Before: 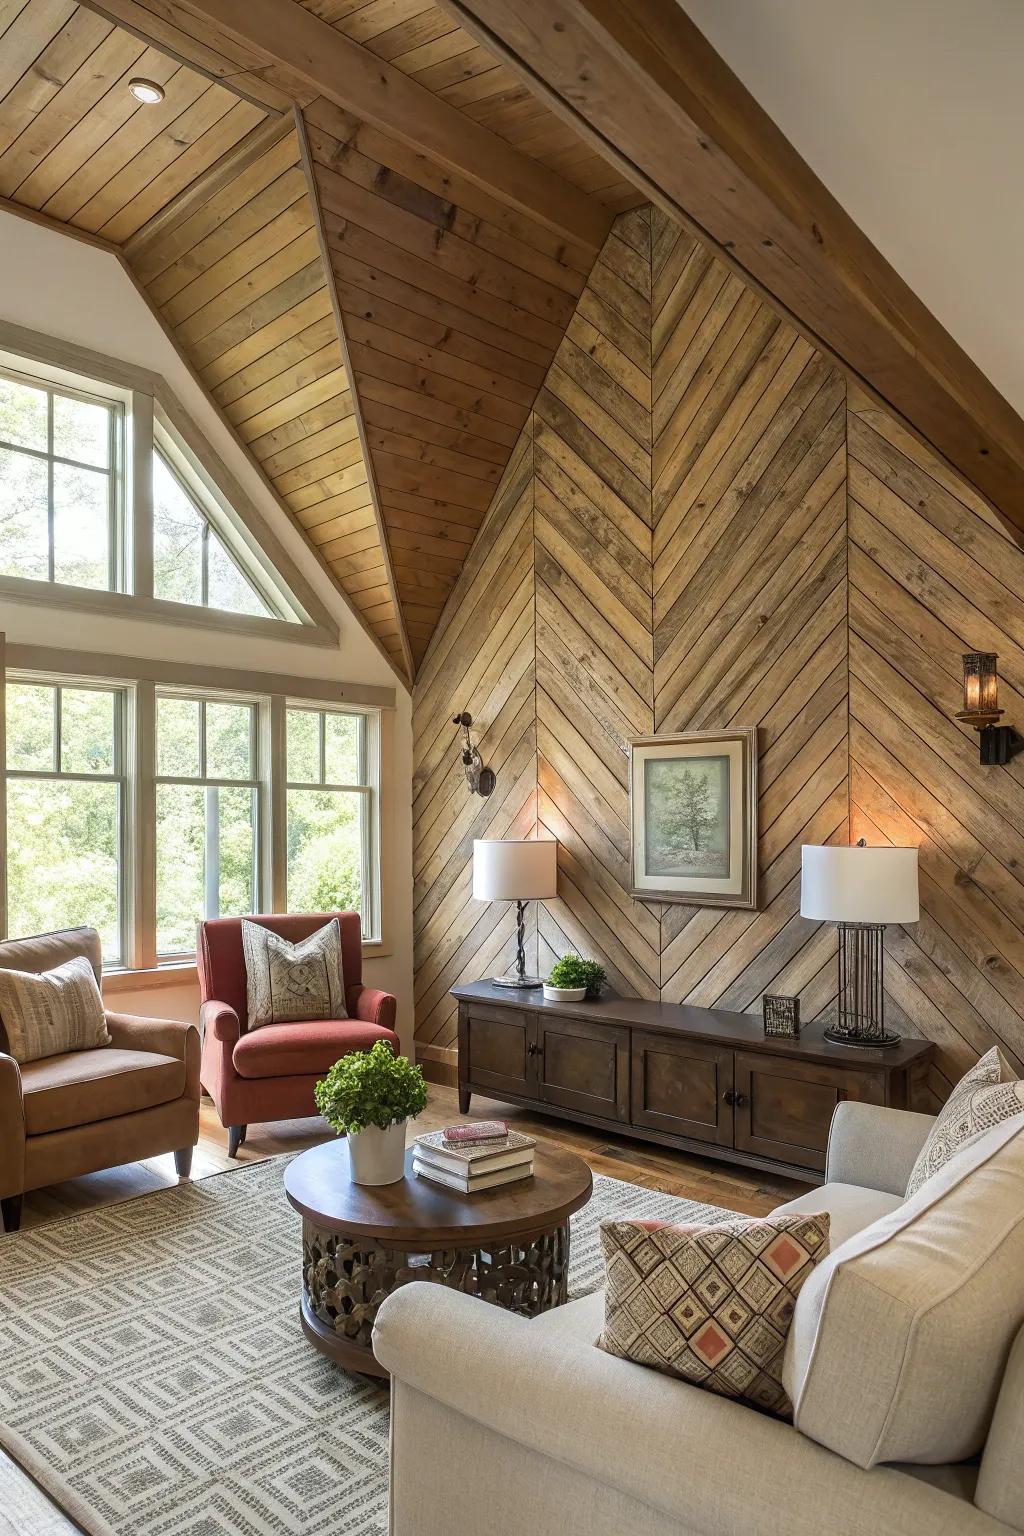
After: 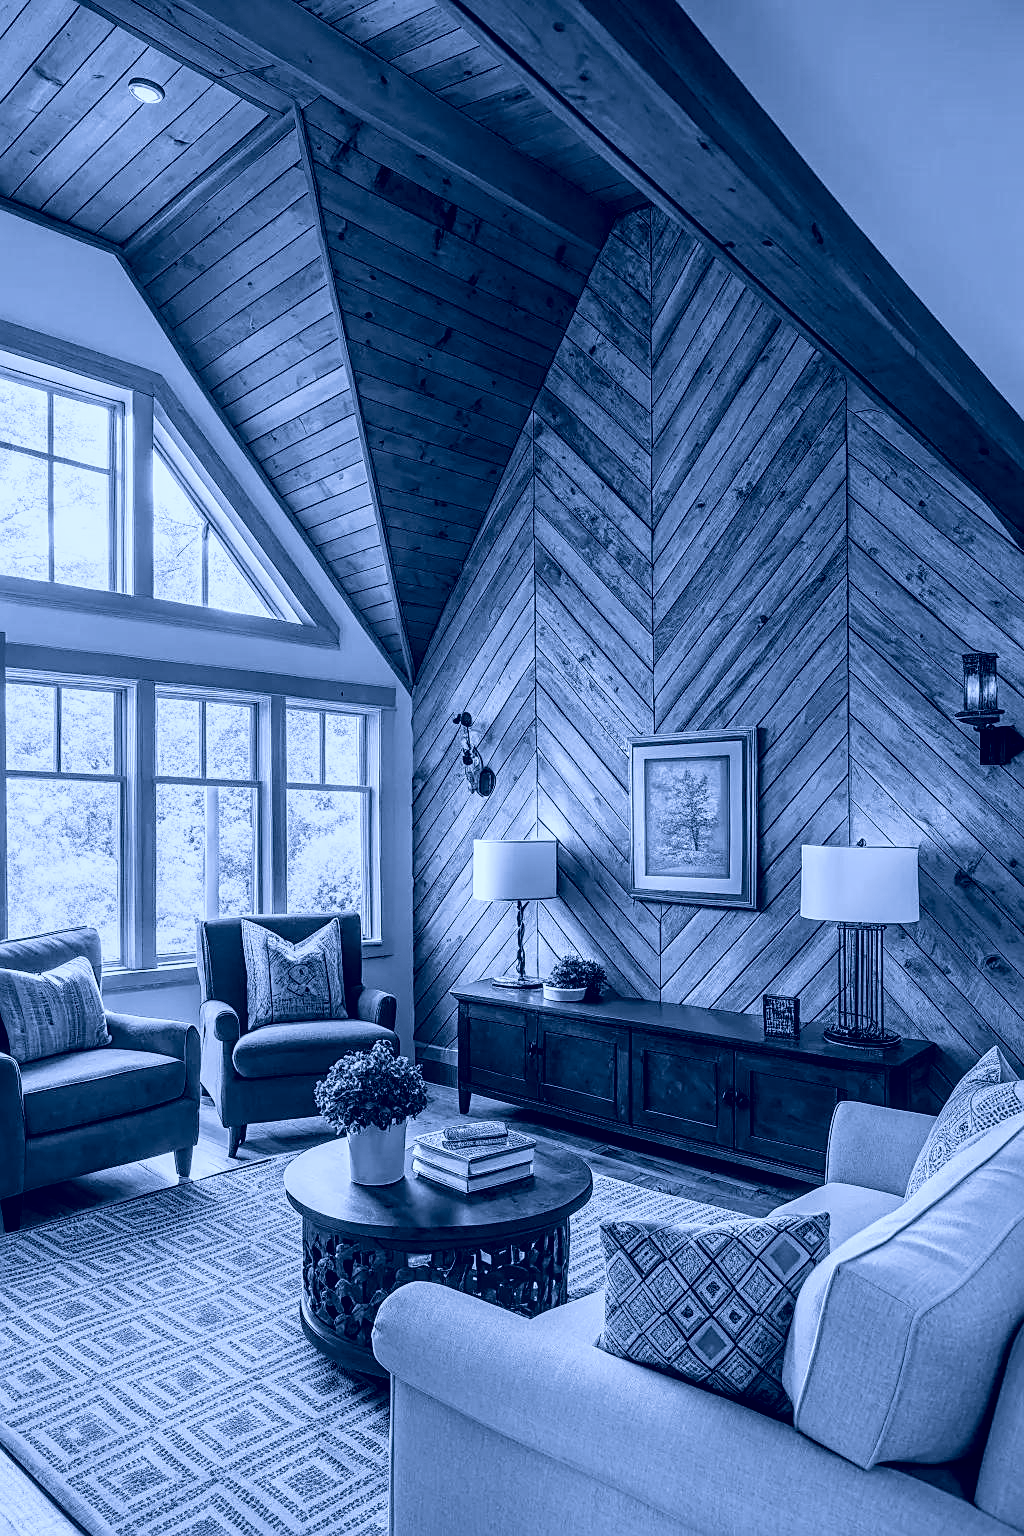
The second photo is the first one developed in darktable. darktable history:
tone curve: curves: ch1 [(0, 0) (0.108, 0.197) (0.5, 0.5) (0.681, 0.885) (1, 1)]; ch2 [(0, 0) (0.28, 0.151) (1, 1)], color space Lab, independent channels, preserve colors none
exposure: black level correction -0.01, exposure 0.069 EV, compensate highlight preservation false
filmic rgb: black relative exposure -5.05 EV, white relative exposure 3.5 EV, hardness 3.18, contrast 1.299, highlights saturation mix -49.04%
color calibration: output gray [0.22, 0.42, 0.37, 0], illuminant same as pipeline (D50), adaptation XYZ, x 0.345, y 0.358, temperature 5016.15 K, clip negative RGB from gamut false
sharpen: on, module defaults
velvia: on, module defaults
local contrast: detail 130%
